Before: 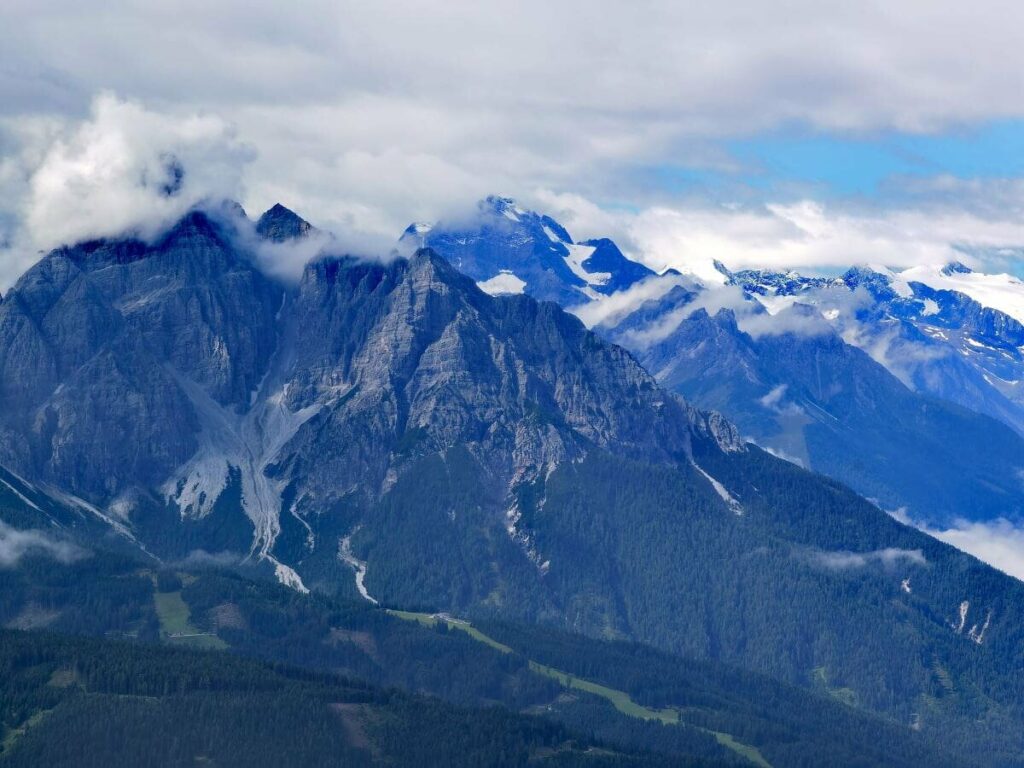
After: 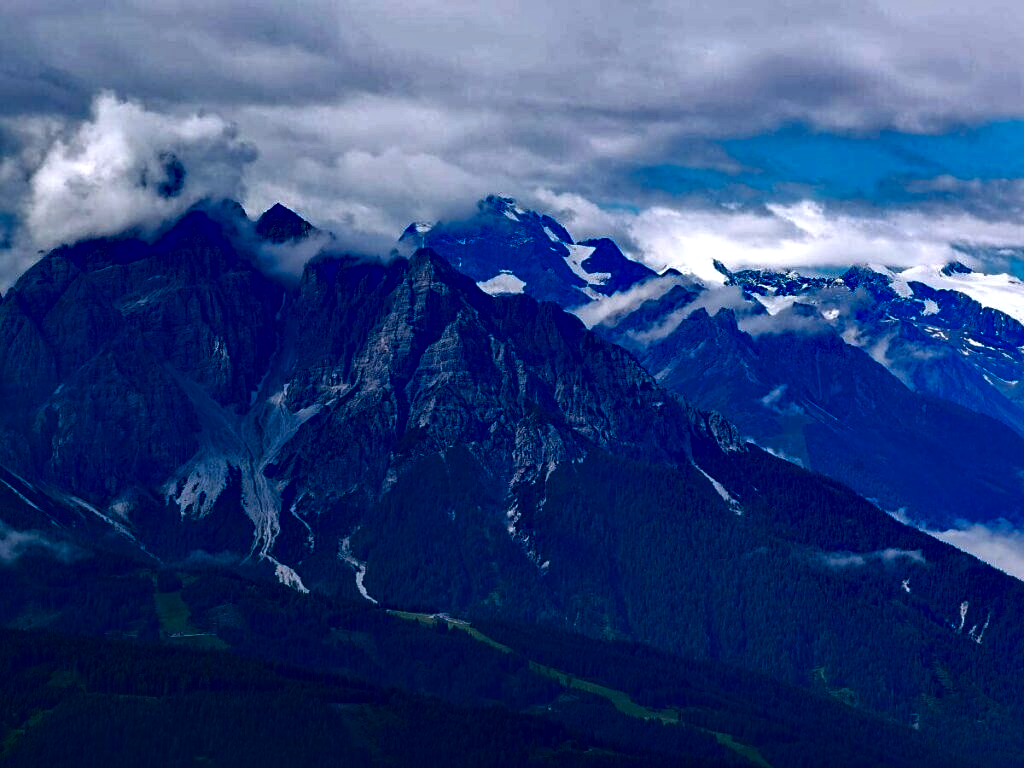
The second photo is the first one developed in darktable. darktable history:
local contrast: mode bilateral grid, contrast 25, coarseness 61, detail 151%, midtone range 0.2
sharpen: amount 0.208
contrast brightness saturation: contrast 0.095, brightness -0.585, saturation 0.175
haze removal: adaptive false
color calibration: illuminant as shot in camera, x 0.358, y 0.373, temperature 4628.91 K
